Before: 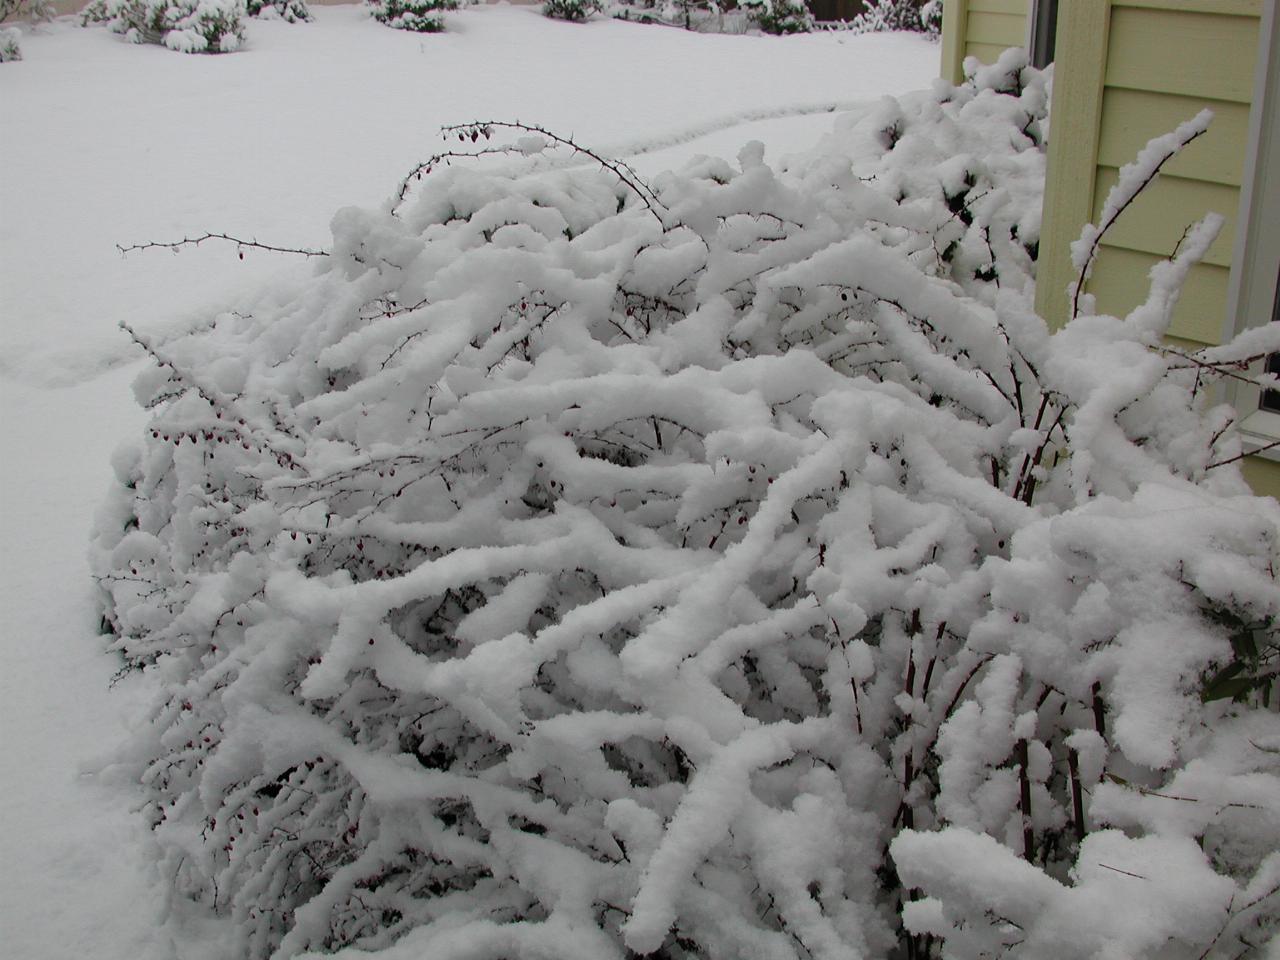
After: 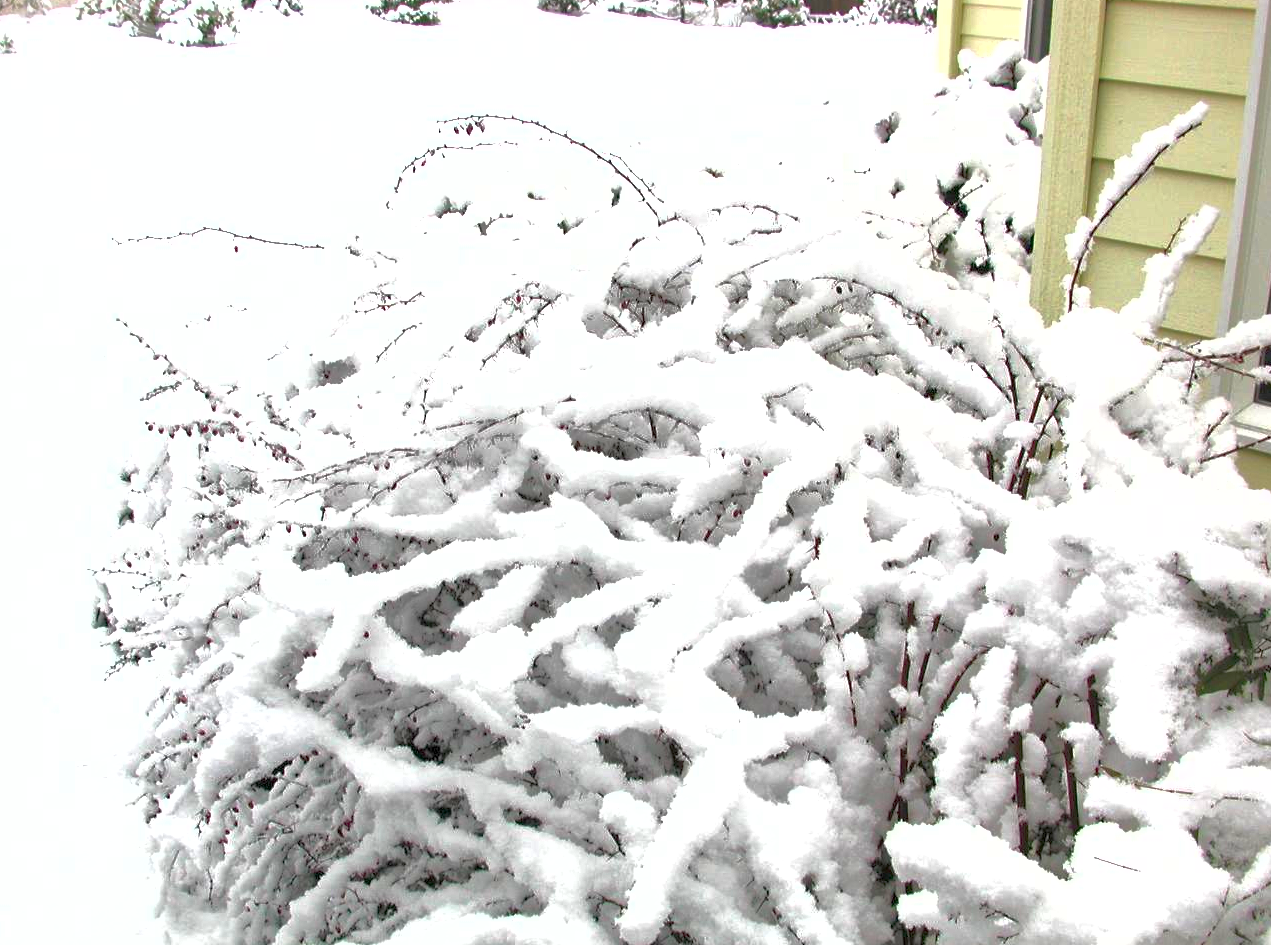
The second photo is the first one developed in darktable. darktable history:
crop: left 0.451%, top 0.737%, right 0.237%, bottom 0.782%
exposure: exposure 1.991 EV, compensate highlight preservation false
base curve: curves: ch0 [(0, 0) (0.303, 0.277) (1, 1)], preserve colors none
shadows and highlights: highlights color adjustment 0.191%
